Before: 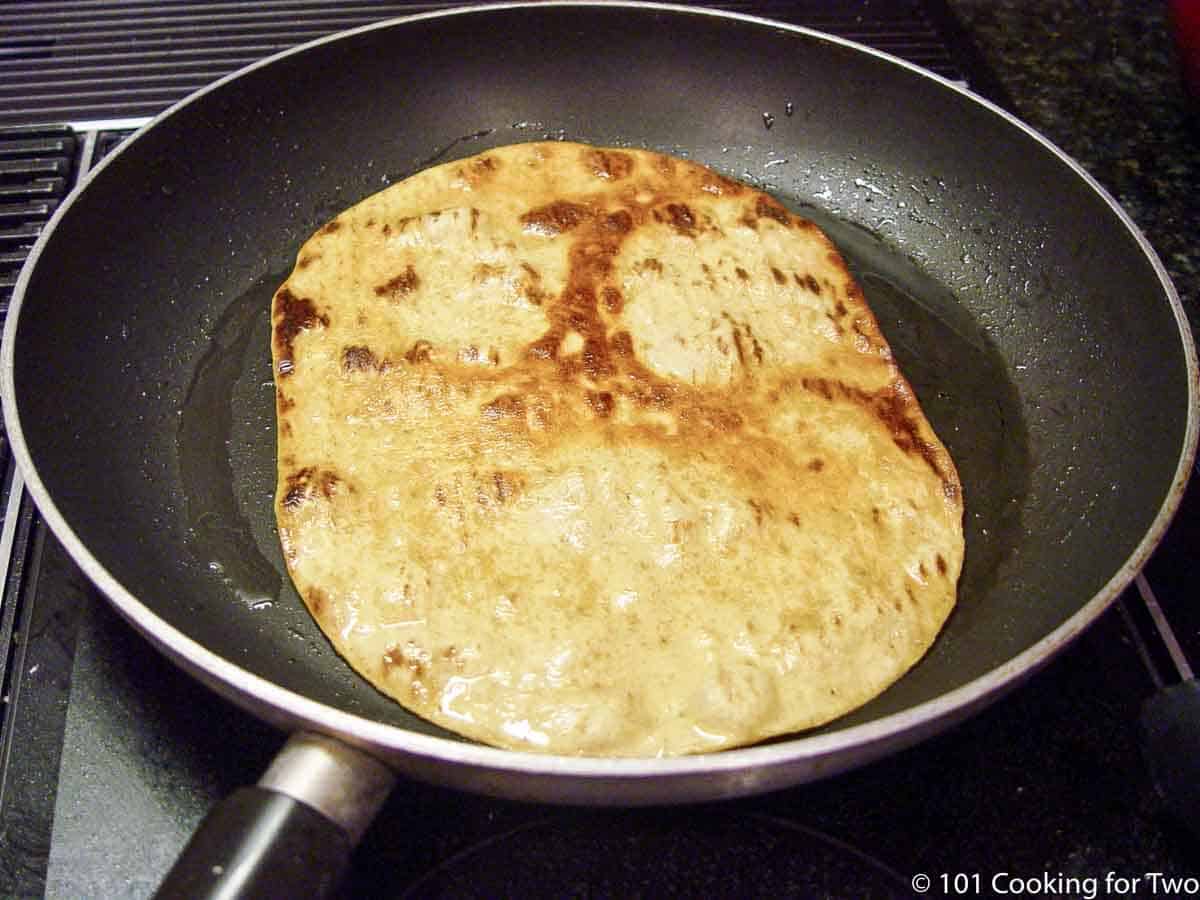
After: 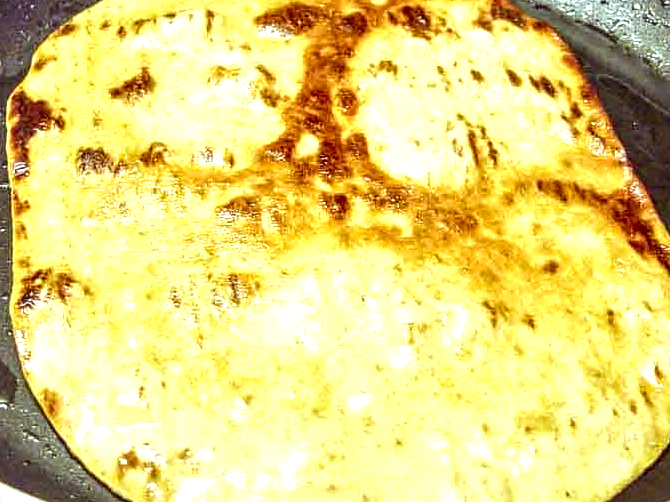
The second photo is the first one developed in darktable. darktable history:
exposure: black level correction -0.002, exposure 0.54 EV, compensate highlight preservation false
local contrast: highlights 60%, shadows 60%, detail 160%
color balance rgb: shadows lift › luminance 0.49%, shadows lift › chroma 6.83%, shadows lift › hue 300.29°, power › hue 208.98°, highlights gain › luminance 20.24%, highlights gain › chroma 2.73%, highlights gain › hue 173.85°, perceptual saturation grading › global saturation 18.05%
crop and rotate: left 22.13%, top 22.054%, right 22.026%, bottom 22.102%
